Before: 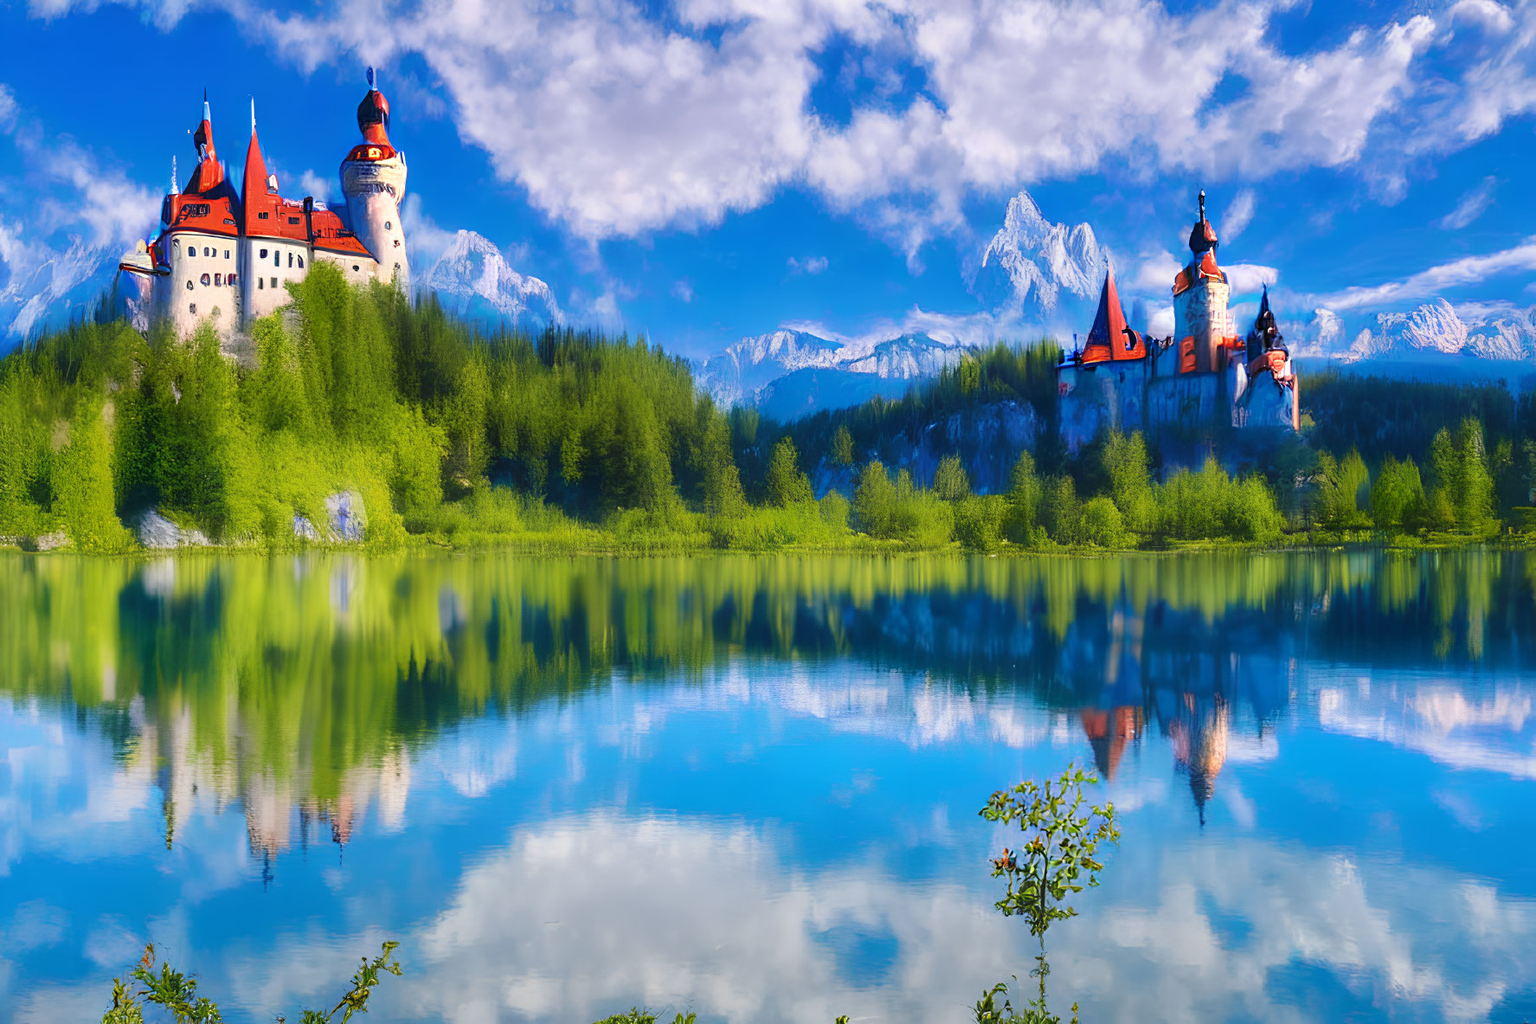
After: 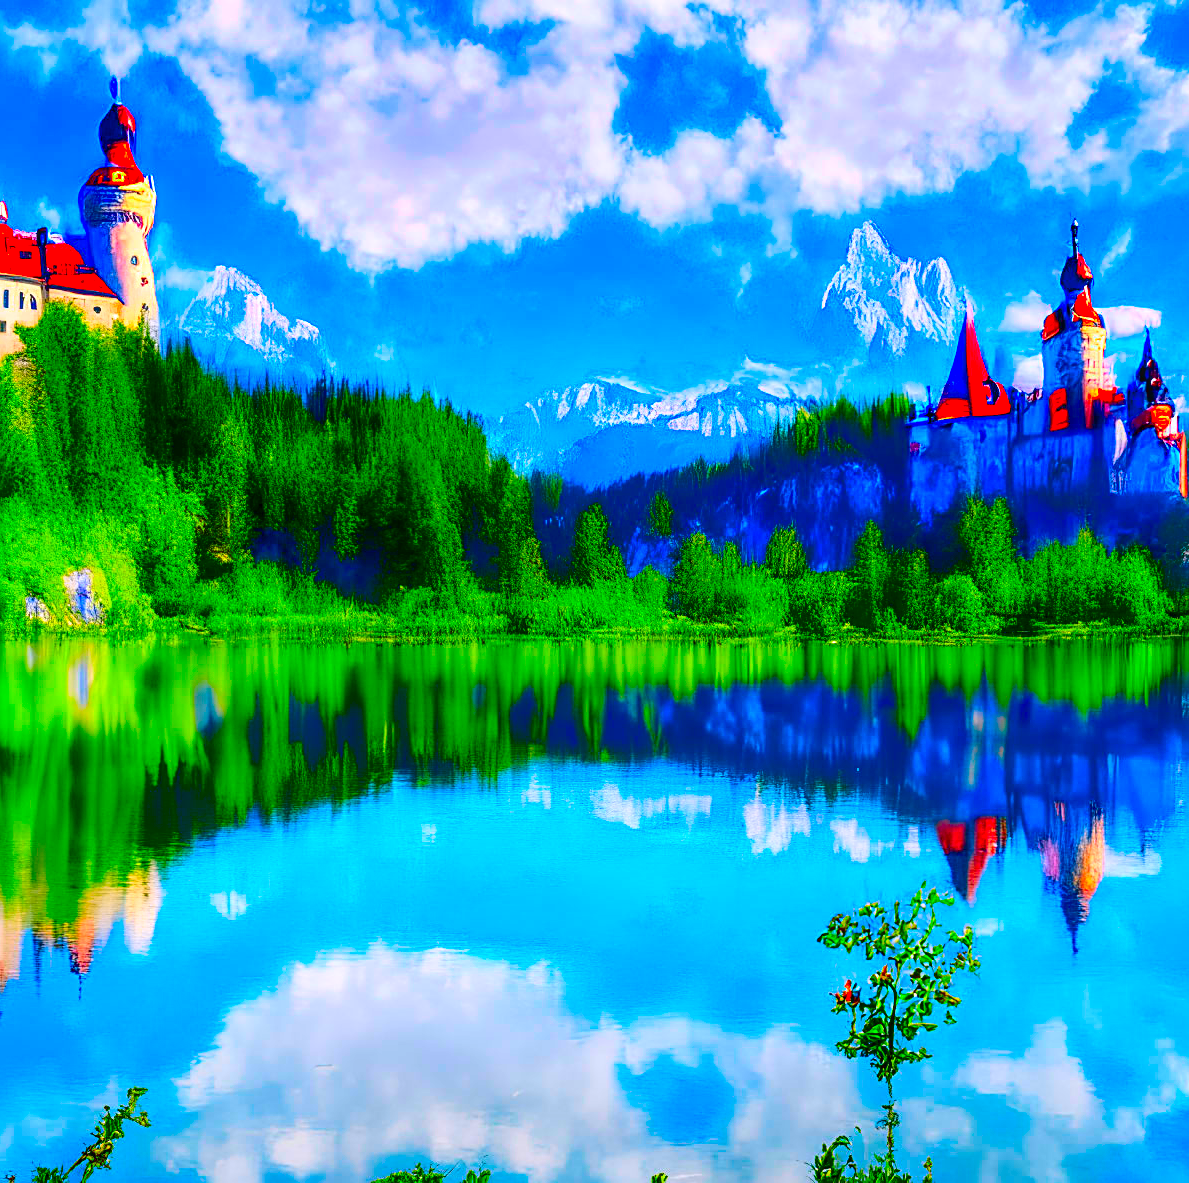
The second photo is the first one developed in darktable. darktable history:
sharpen: on, module defaults
color correction: highlights a* 1.53, highlights b* -1.76, saturation 2.48
crop and rotate: left 17.697%, right 15.31%
tone curve: curves: ch0 [(0, 0.023) (0.132, 0.075) (0.256, 0.2) (0.454, 0.495) (0.708, 0.78) (0.844, 0.896) (1, 0.98)]; ch1 [(0, 0) (0.37, 0.308) (0.478, 0.46) (0.499, 0.5) (0.513, 0.508) (0.526, 0.533) (0.59, 0.612) (0.764, 0.804) (1, 1)]; ch2 [(0, 0) (0.312, 0.313) (0.461, 0.454) (0.48, 0.477) (0.503, 0.5) (0.526, 0.54) (0.564, 0.595) (0.631, 0.676) (0.713, 0.767) (0.985, 0.966)], color space Lab, independent channels, preserve colors none
local contrast: detail 130%
exposure: black level correction 0.017, exposure -0.007 EV, compensate exposure bias true, compensate highlight preservation false
